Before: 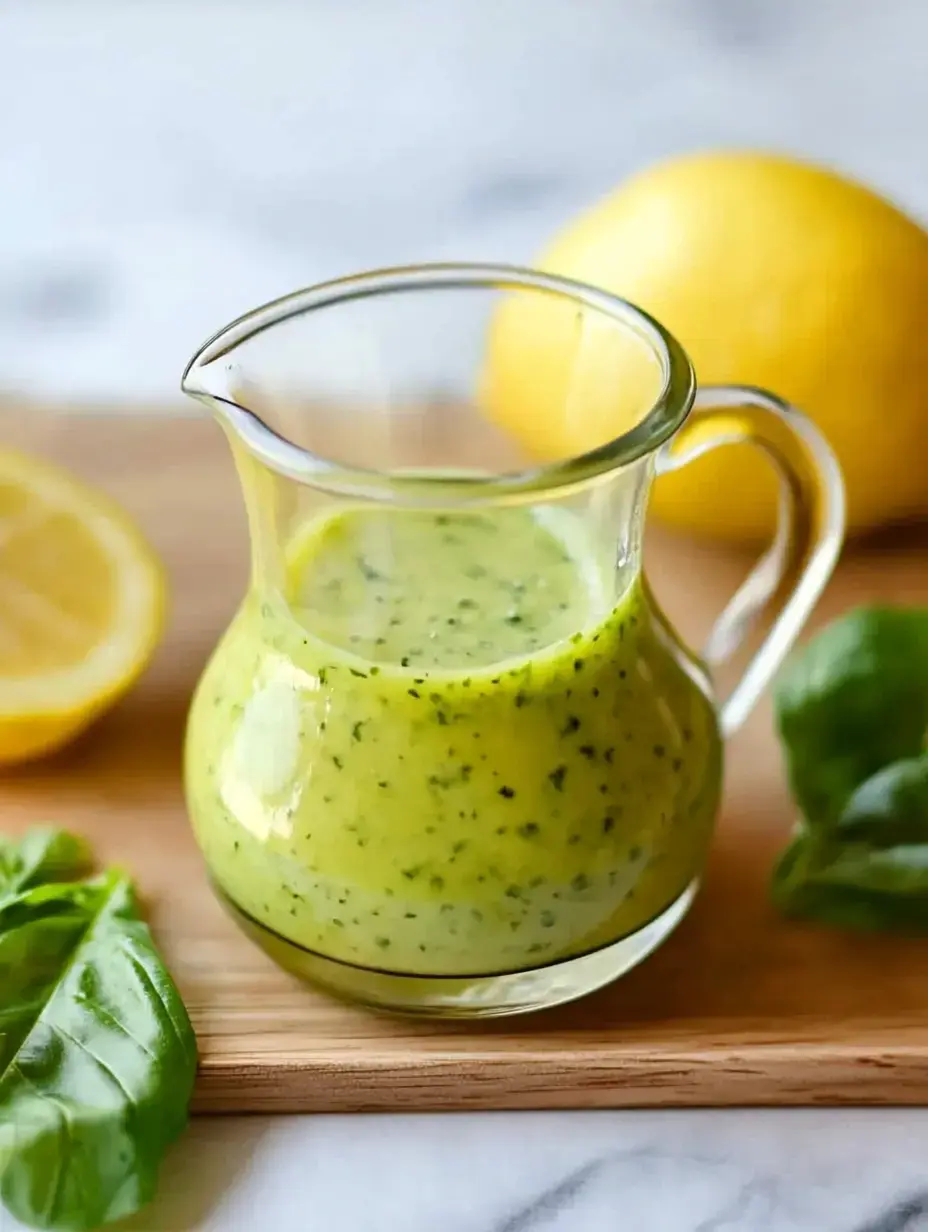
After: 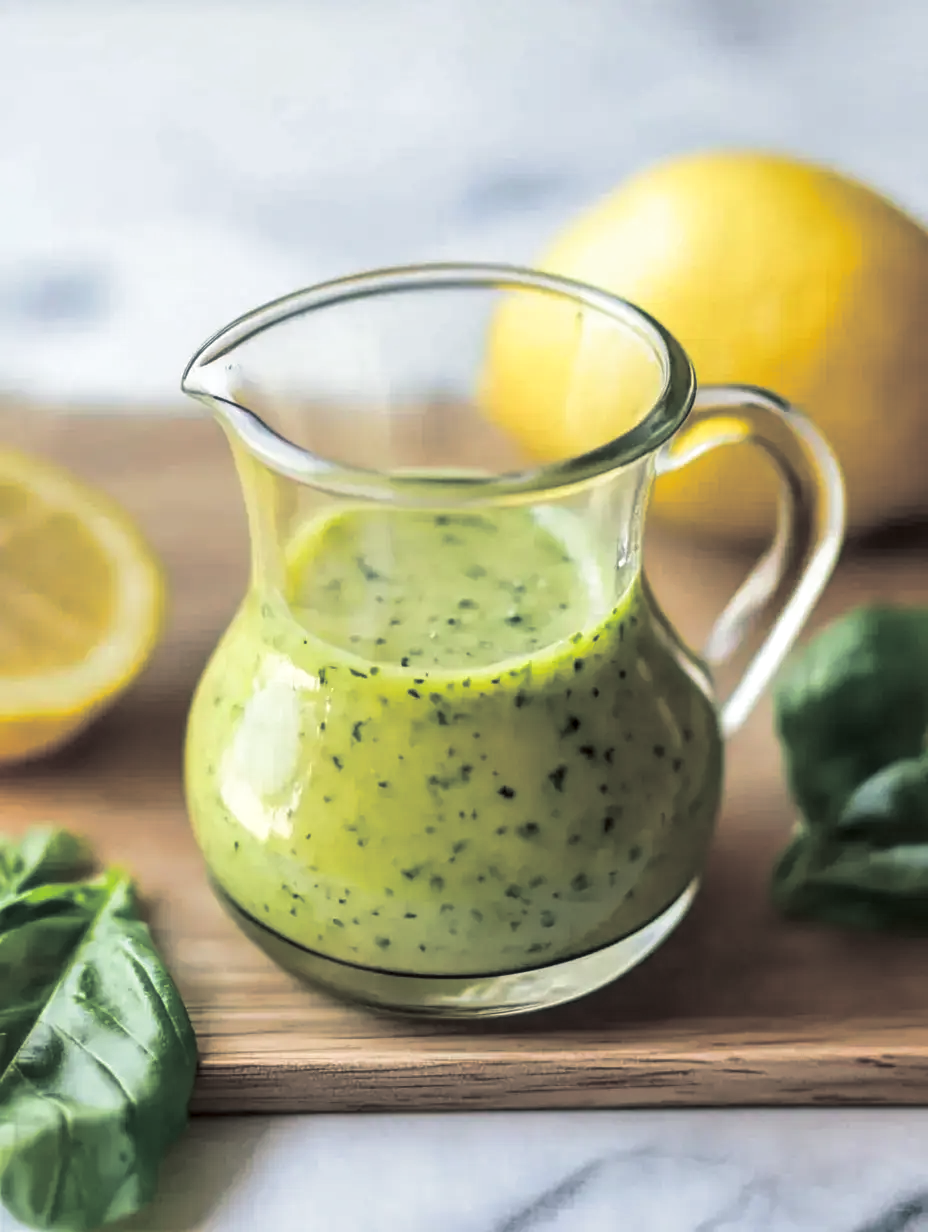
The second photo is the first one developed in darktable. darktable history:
haze removal: strength -0.09, adaptive false
local contrast: on, module defaults
split-toning: shadows › hue 201.6°, shadows › saturation 0.16, highlights › hue 50.4°, highlights › saturation 0.2, balance -49.9
